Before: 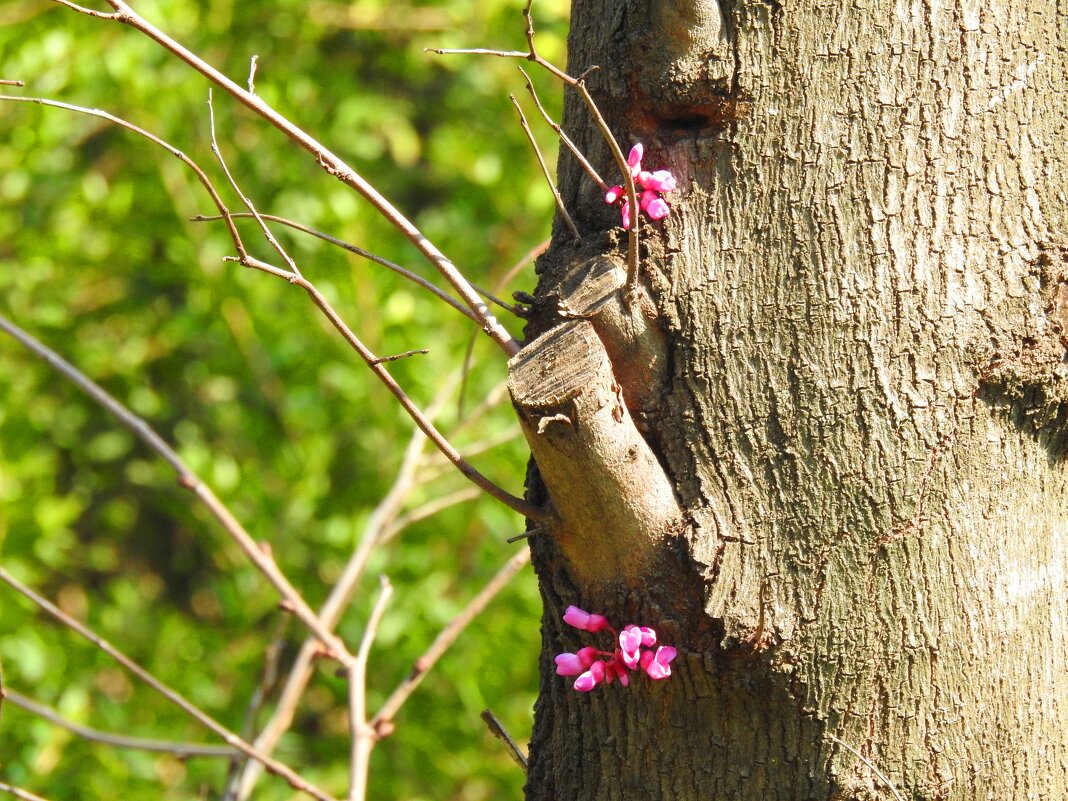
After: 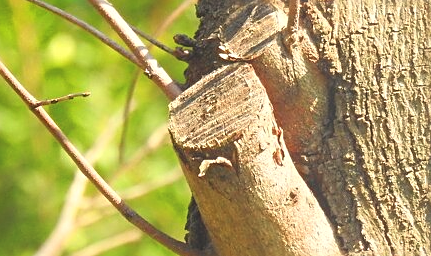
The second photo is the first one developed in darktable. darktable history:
sharpen: on, module defaults
crop: left 31.751%, top 32.172%, right 27.8%, bottom 35.83%
bloom: size 16%, threshold 98%, strength 20%
white balance: red 1.045, blue 0.932
